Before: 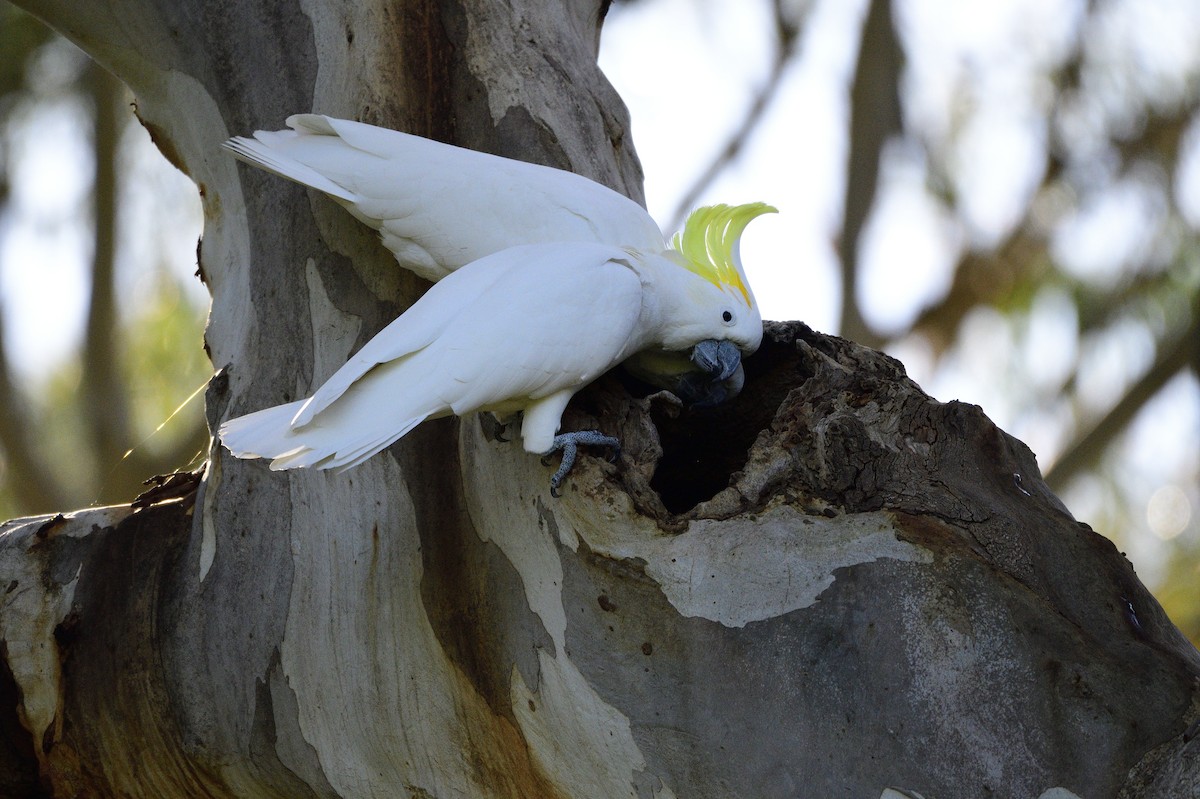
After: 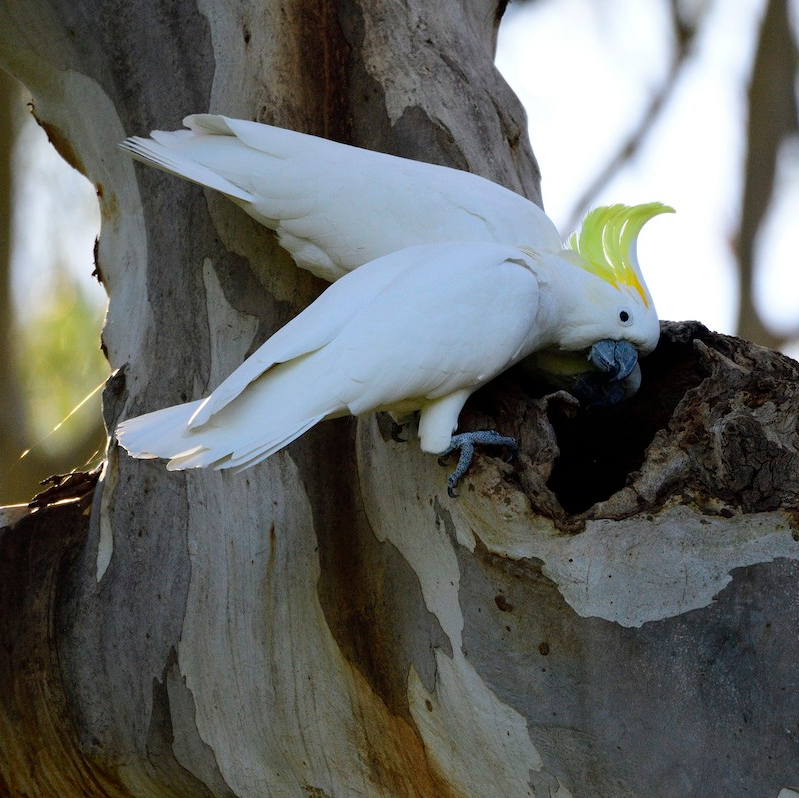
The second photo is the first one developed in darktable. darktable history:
crop and rotate: left 8.636%, right 24.722%
